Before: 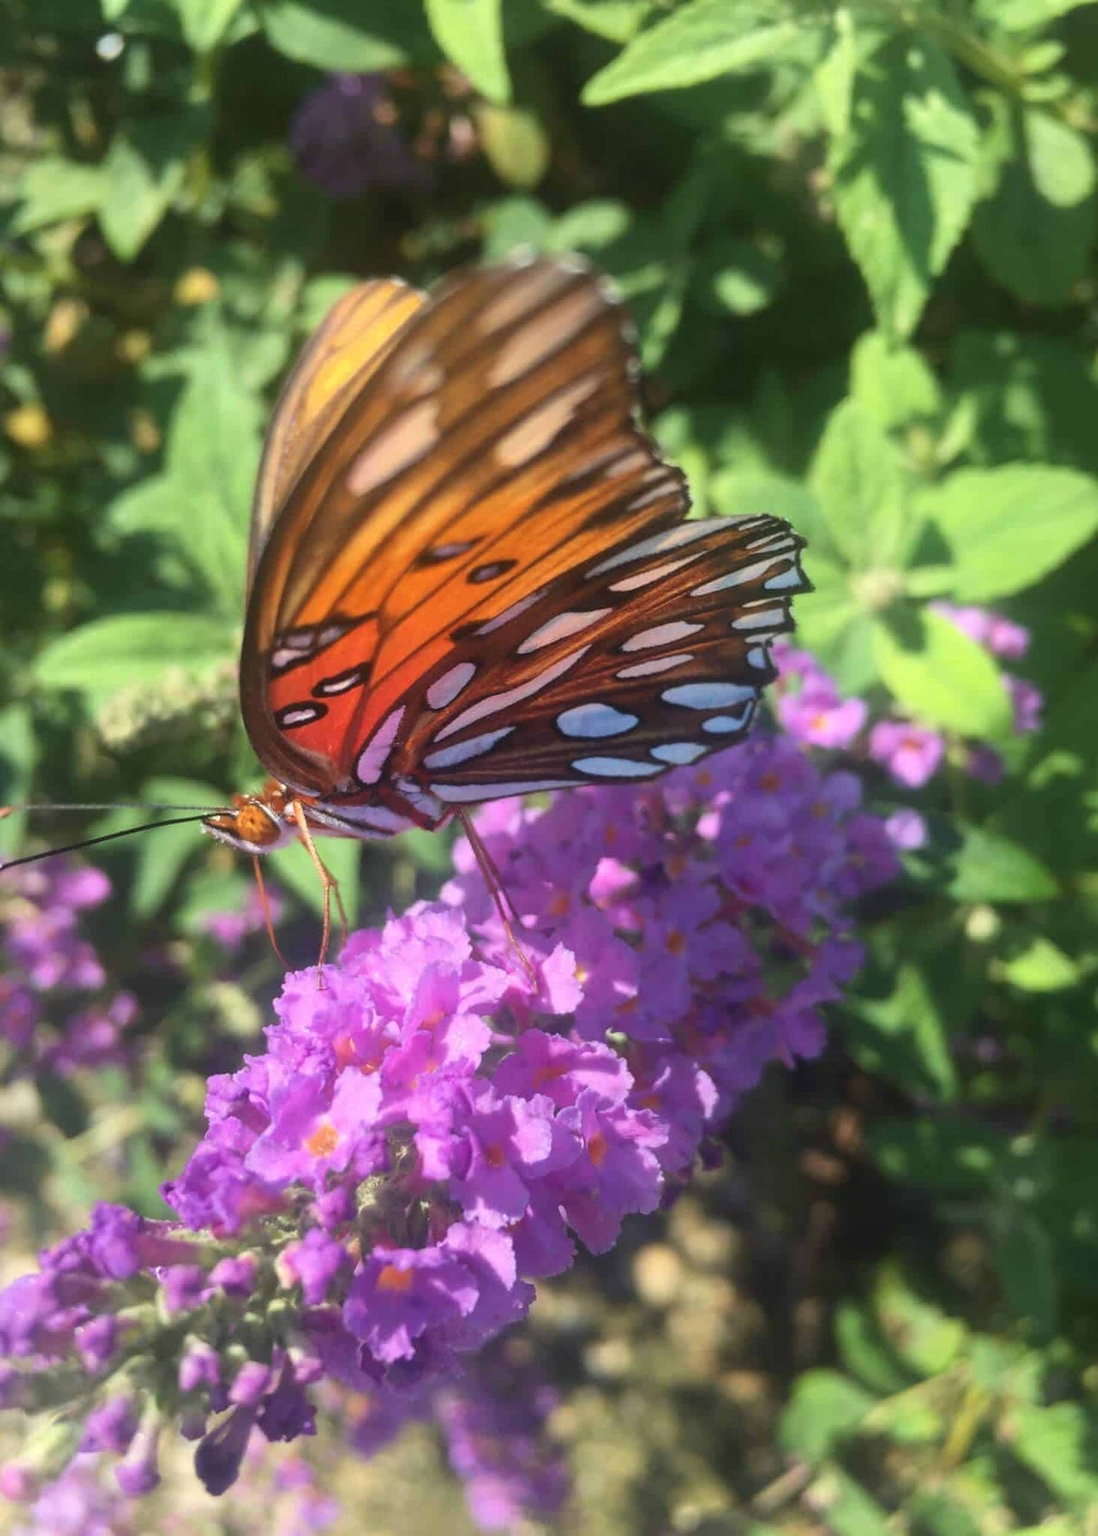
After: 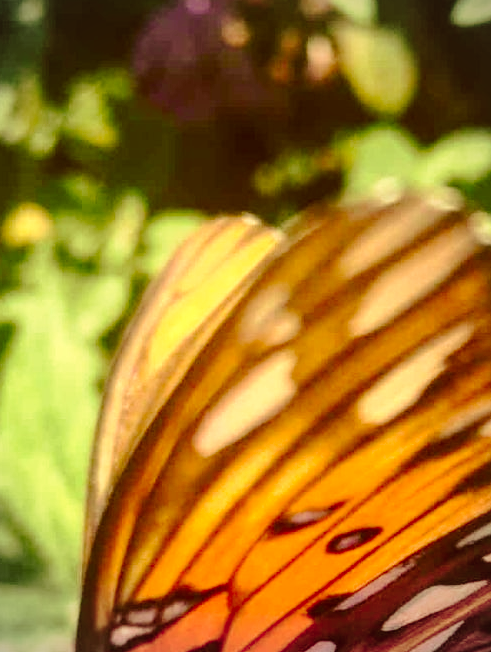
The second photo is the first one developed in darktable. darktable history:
vignetting: on, module defaults
local contrast: on, module defaults
crop: left 15.654%, top 5.446%, right 43.879%, bottom 56.167%
velvia: on, module defaults
tone equalizer: edges refinement/feathering 500, mask exposure compensation -1.57 EV, preserve details no
tone curve: curves: ch0 [(0, 0.019) (0.078, 0.058) (0.223, 0.217) (0.424, 0.553) (0.631, 0.764) (0.816, 0.932) (1, 1)]; ch1 [(0, 0) (0.262, 0.227) (0.417, 0.386) (0.469, 0.467) (0.502, 0.503) (0.544, 0.548) (0.57, 0.579) (0.608, 0.62) (0.65, 0.68) (0.994, 0.987)]; ch2 [(0, 0) (0.262, 0.188) (0.5, 0.504) (0.553, 0.592) (0.599, 0.653) (1, 1)], preserve colors none
color correction: highlights a* 1.11, highlights b* 24.44, shadows a* 16.24, shadows b* 24.47
